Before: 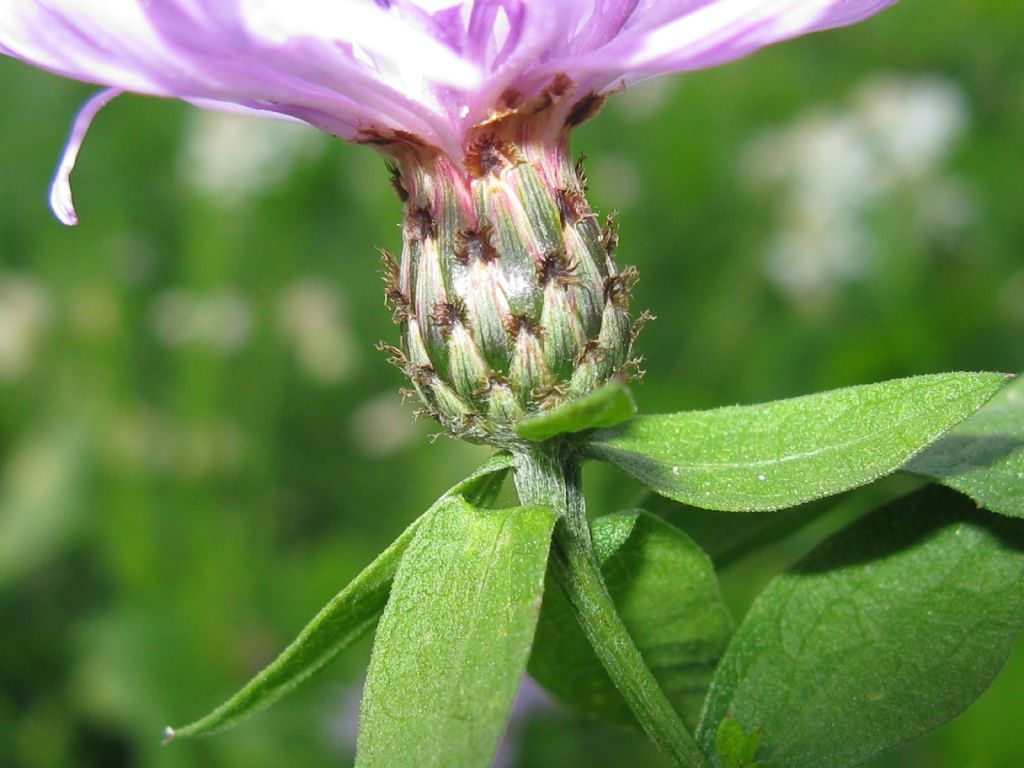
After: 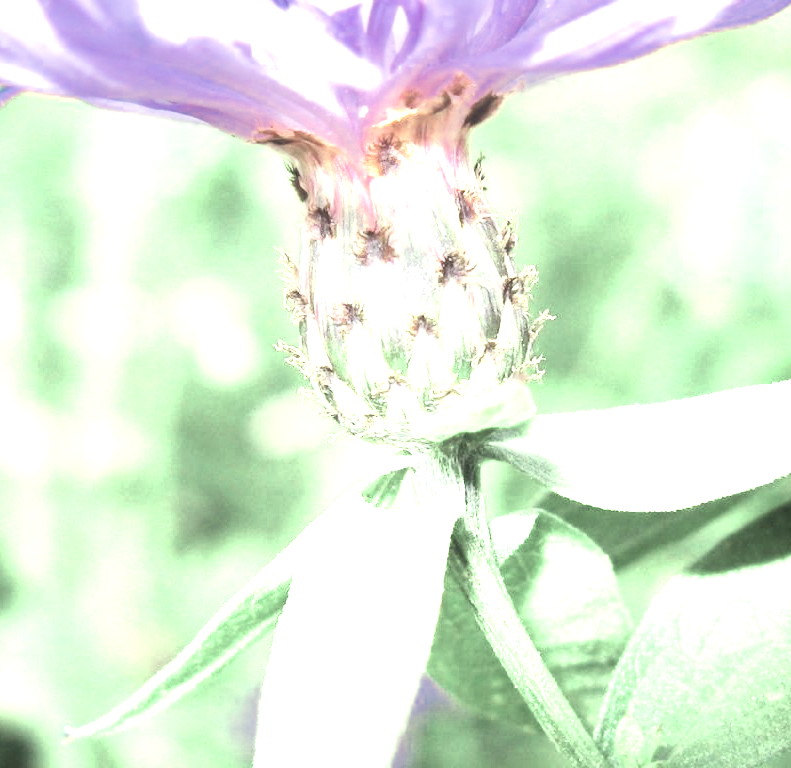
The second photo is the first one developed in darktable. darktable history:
crop: left 9.891%, right 12.861%
tone equalizer: -8 EV 1.98 EV, -7 EV 1.99 EV, -6 EV 1.99 EV, -5 EV 2 EV, -4 EV 1.98 EV, -3 EV 1.5 EV, -2 EV 0.997 EV, -1 EV 0.502 EV, edges refinement/feathering 500, mask exposure compensation -1.57 EV, preserve details no
color zones: curves: ch0 [(0.25, 0.667) (0.758, 0.368)]; ch1 [(0.215, 0.245) (0.761, 0.373)]; ch2 [(0.247, 0.554) (0.761, 0.436)]
